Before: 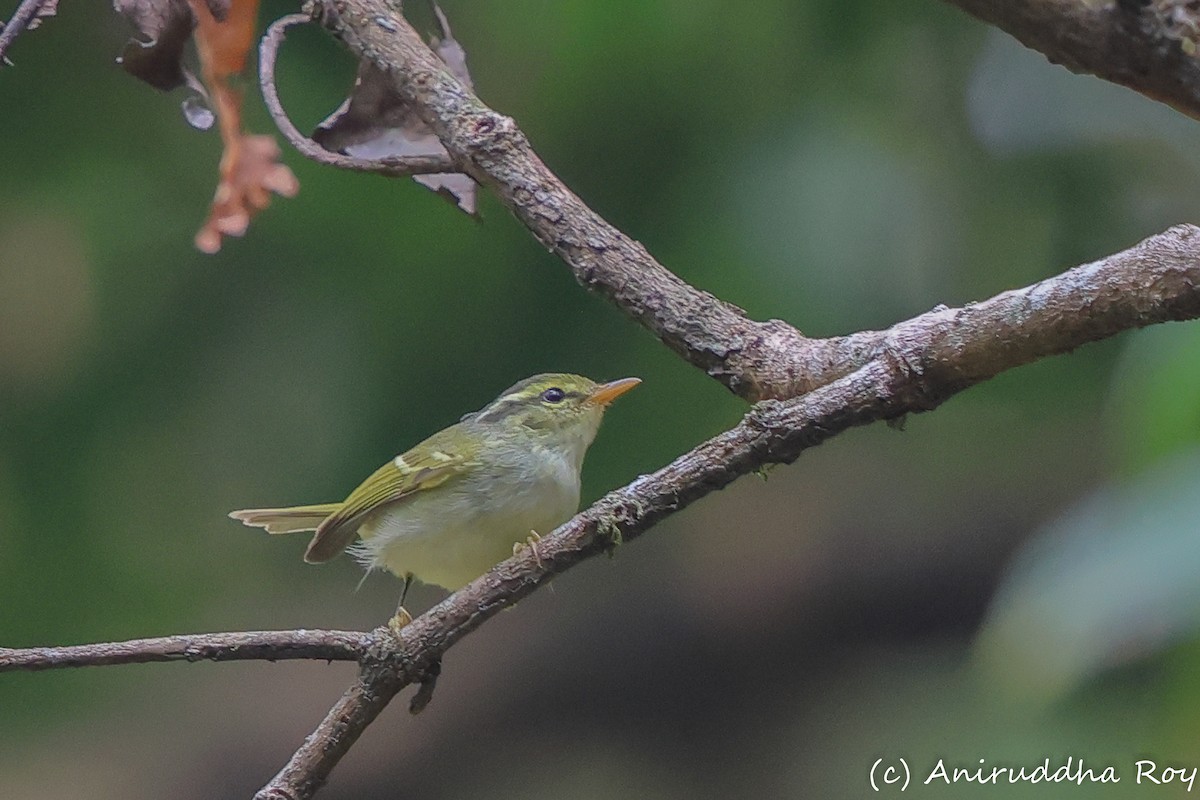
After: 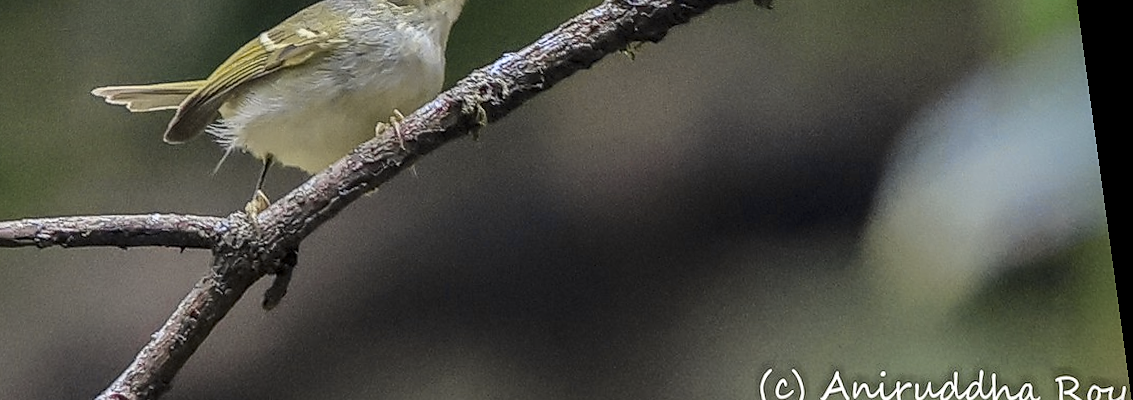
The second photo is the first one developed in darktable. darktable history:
tone curve: curves: ch0 [(0, 0) (0.087, 0.054) (0.281, 0.245) (0.506, 0.526) (0.8, 0.824) (0.994, 0.955)]; ch1 [(0, 0) (0.27, 0.195) (0.406, 0.435) (0.452, 0.474) (0.495, 0.5) (0.514, 0.508) (0.563, 0.584) (0.654, 0.689) (1, 1)]; ch2 [(0, 0) (0.269, 0.299) (0.459, 0.441) (0.498, 0.499) (0.523, 0.52) (0.551, 0.549) (0.633, 0.625) (0.659, 0.681) (0.718, 0.764) (1, 1)], color space Lab, independent channels, preserve colors none
crop and rotate: left 13.306%, top 48.129%, bottom 2.928%
local contrast: detail 150%
sharpen: radius 1.458, amount 0.398, threshold 1.271
rotate and perspective: rotation 0.128°, lens shift (vertical) -0.181, lens shift (horizontal) -0.044, shear 0.001, automatic cropping off
